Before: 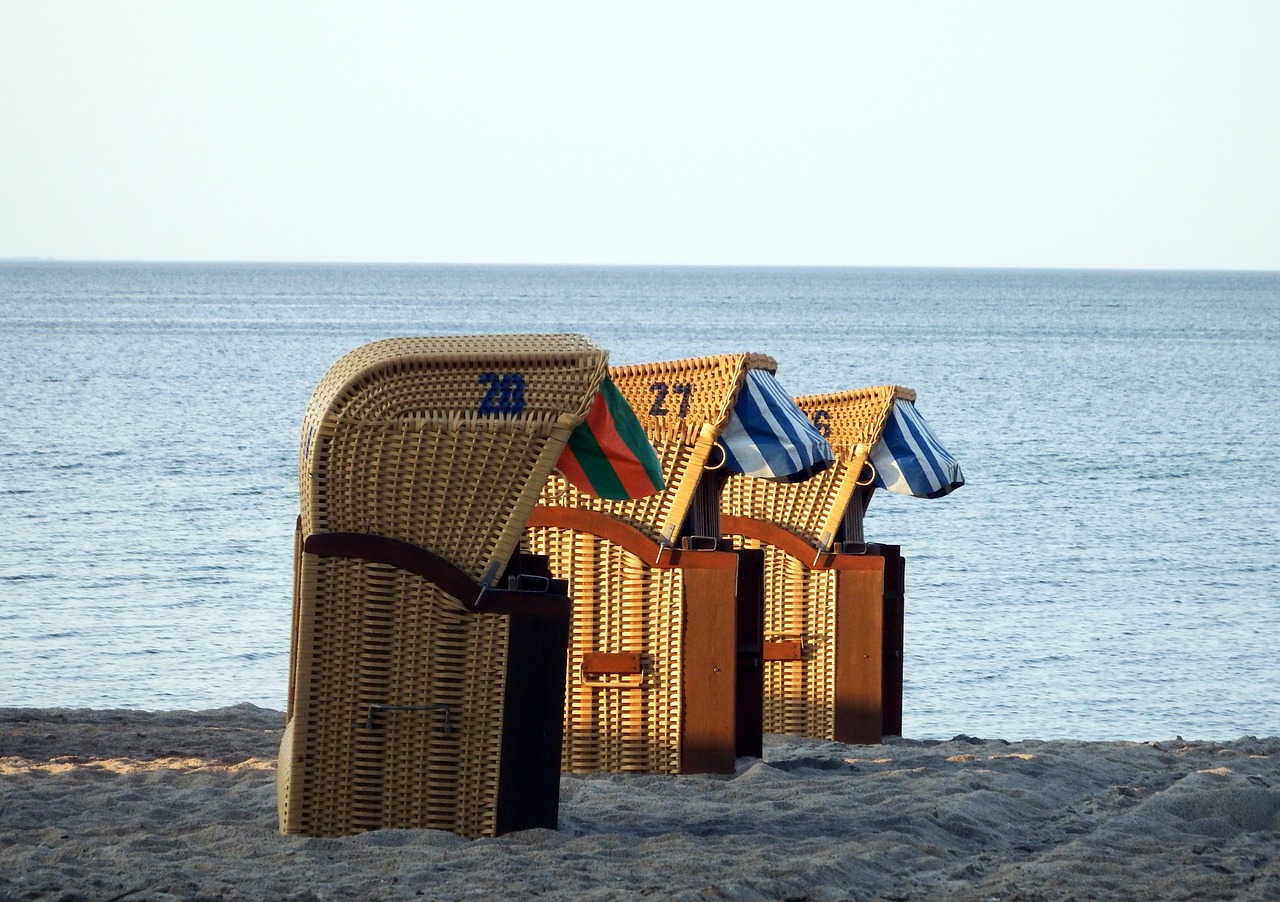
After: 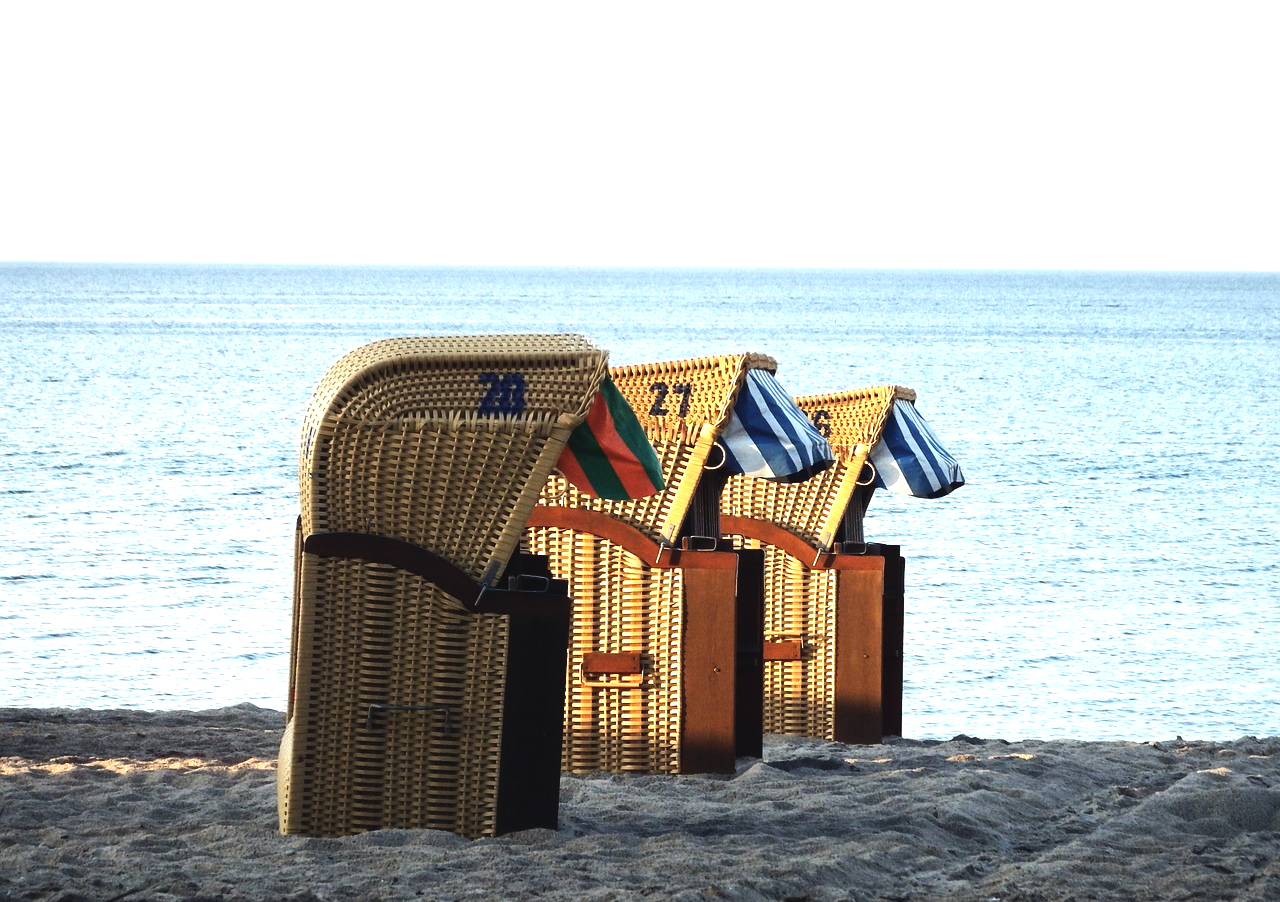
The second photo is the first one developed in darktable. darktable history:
exposure: black level correction -0.008, exposure 0.072 EV, compensate highlight preservation false
tone equalizer: -8 EV -0.782 EV, -7 EV -0.667 EV, -6 EV -0.588 EV, -5 EV -0.371 EV, -3 EV 0.395 EV, -2 EV 0.6 EV, -1 EV 0.684 EV, +0 EV 0.757 EV, edges refinement/feathering 500, mask exposure compensation -1.57 EV, preserve details no
